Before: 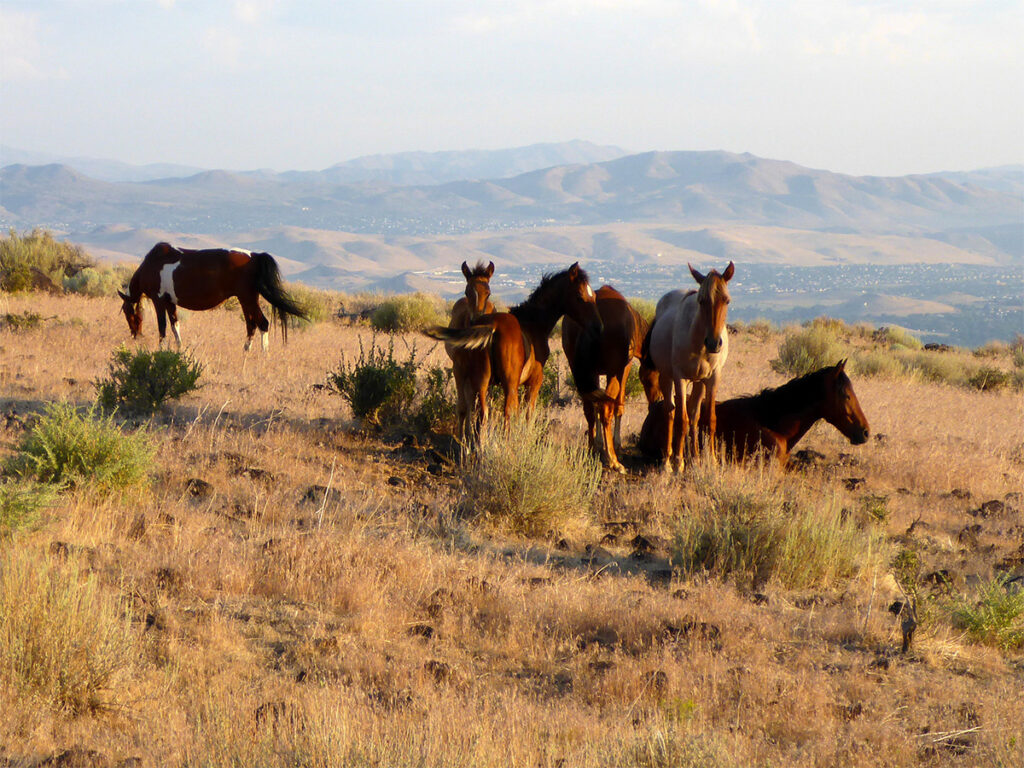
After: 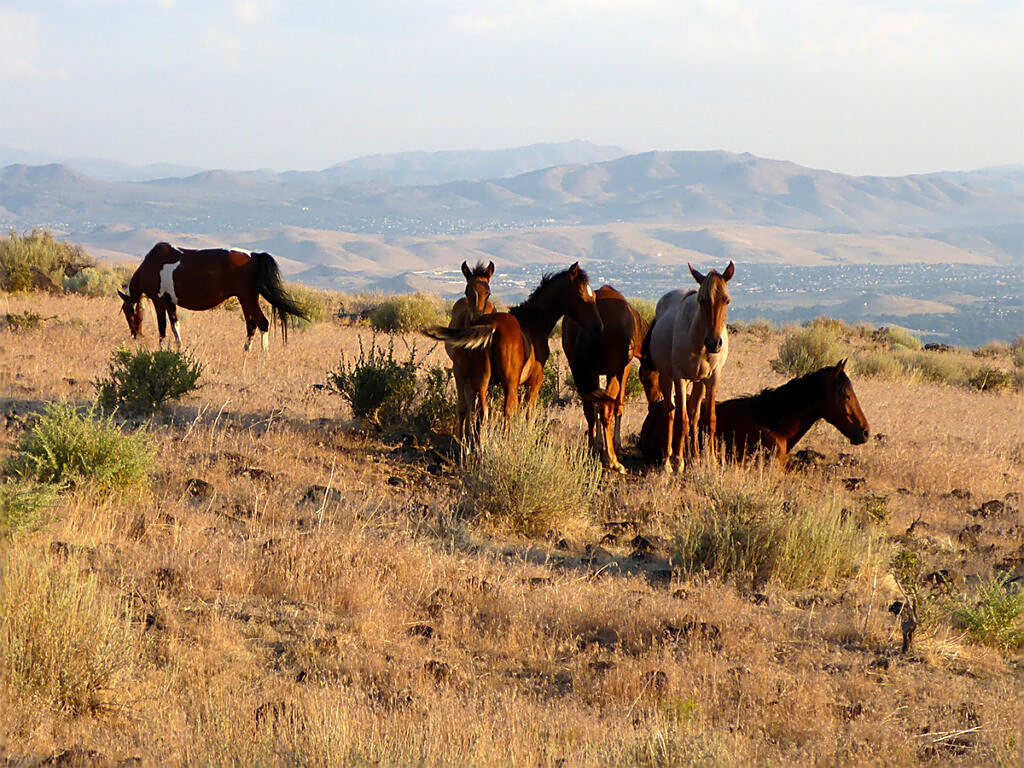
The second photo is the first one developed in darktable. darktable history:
sharpen: on, module defaults
base curve: exposure shift 0, preserve colors none
